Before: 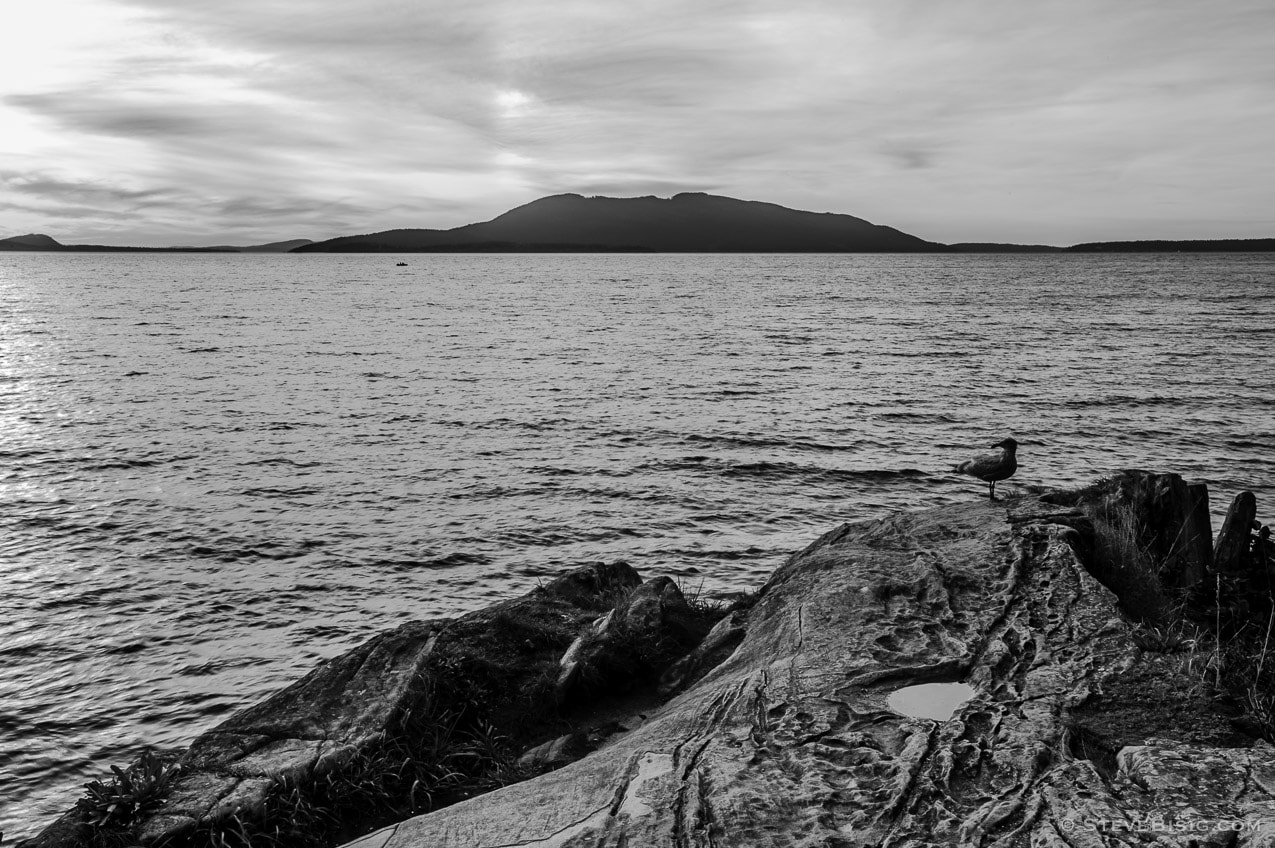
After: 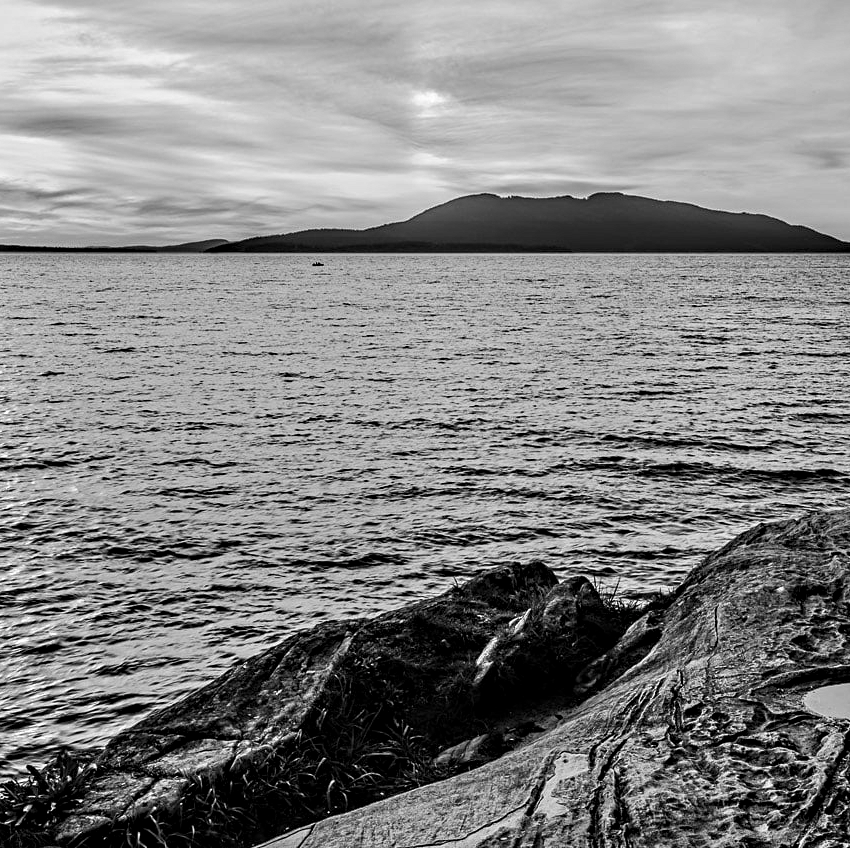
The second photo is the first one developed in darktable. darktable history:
crop and rotate: left 6.617%, right 26.717%
tone equalizer: -8 EV -0.002 EV, -7 EV 0.005 EV, -6 EV -0.009 EV, -5 EV 0.011 EV, -4 EV -0.012 EV, -3 EV 0.007 EV, -2 EV -0.062 EV, -1 EV -0.293 EV, +0 EV -0.582 EV, smoothing diameter 2%, edges refinement/feathering 20, mask exposure compensation -1.57 EV, filter diffusion 5
color balance rgb: on, module defaults
contrast equalizer: octaves 7, y [[0.5, 0.542, 0.583, 0.625, 0.667, 0.708], [0.5 ×6], [0.5 ×6], [0 ×6], [0 ×6]]
